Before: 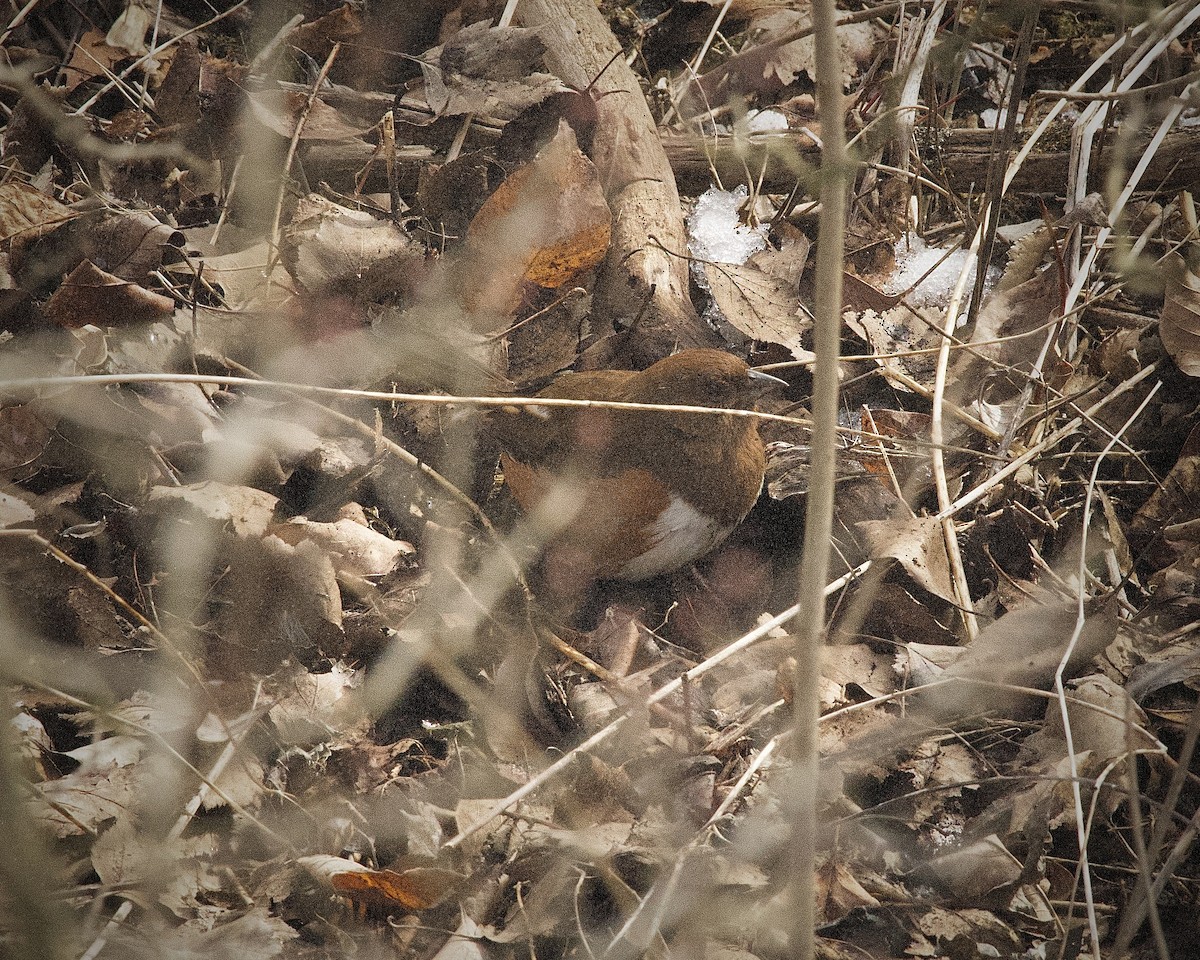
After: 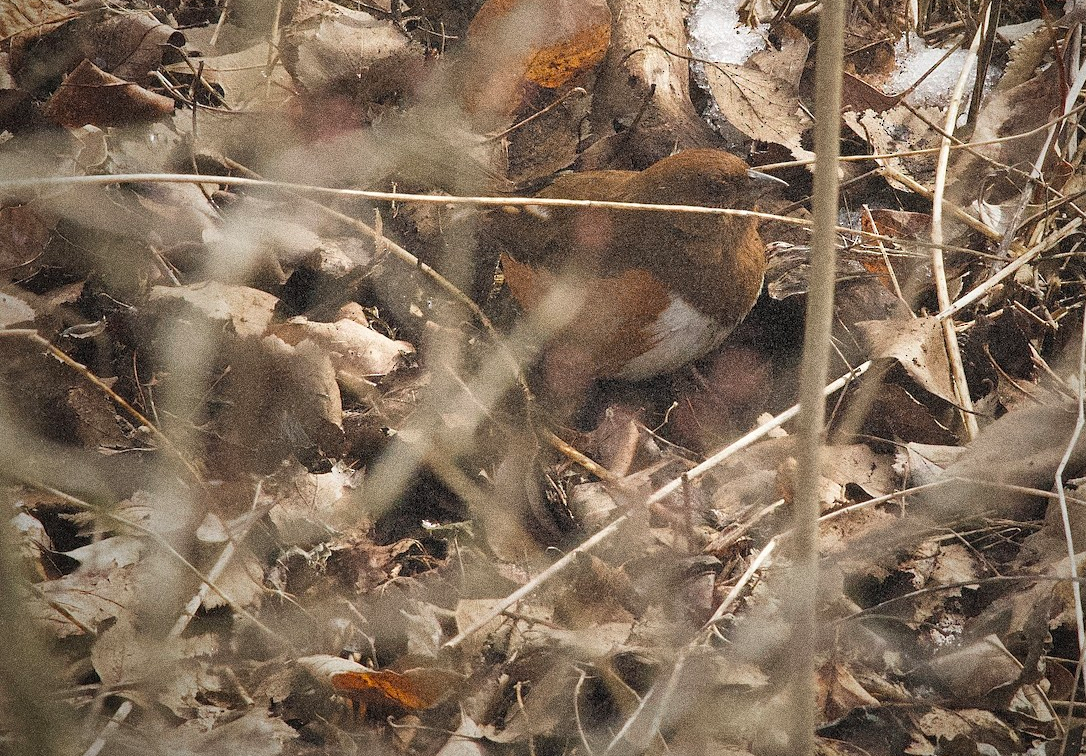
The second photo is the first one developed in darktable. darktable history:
crop: top 20.916%, right 9.437%, bottom 0.316%
shadows and highlights: radius 108.52, shadows 44.07, highlights -67.8, low approximation 0.01, soften with gaussian
grain: coarseness 0.09 ISO, strength 40%
